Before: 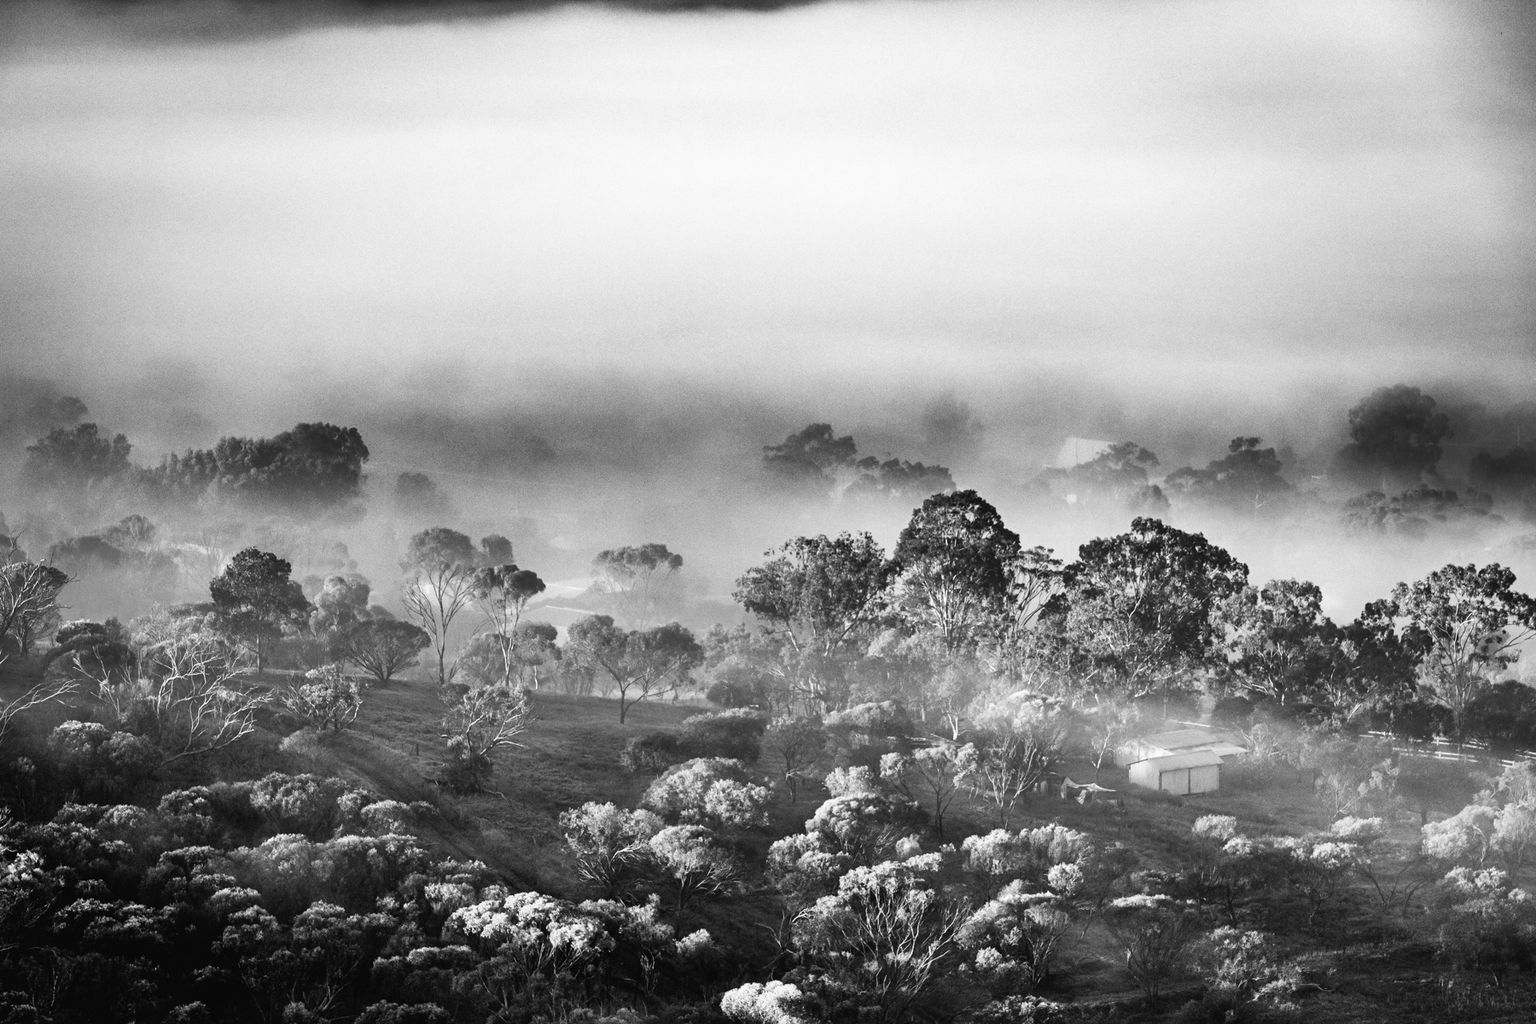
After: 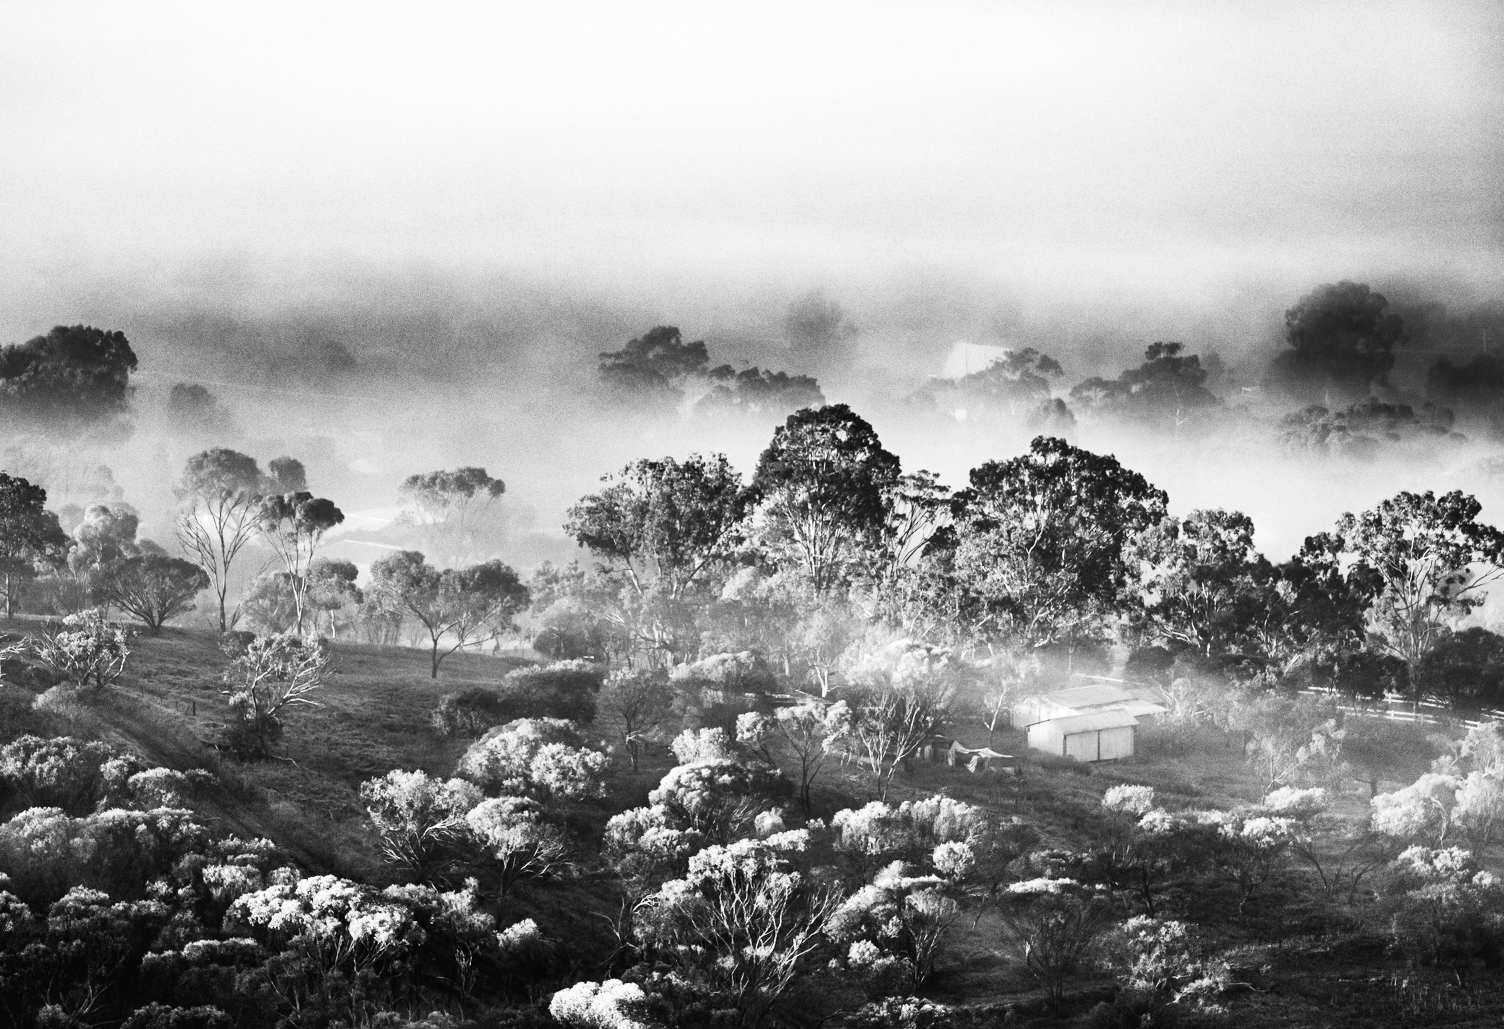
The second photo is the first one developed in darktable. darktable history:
local contrast: mode bilateral grid, contrast 11, coarseness 24, detail 115%, midtone range 0.2
crop: left 16.438%, top 14.188%
contrast brightness saturation: contrast 0.242, brightness 0.094
